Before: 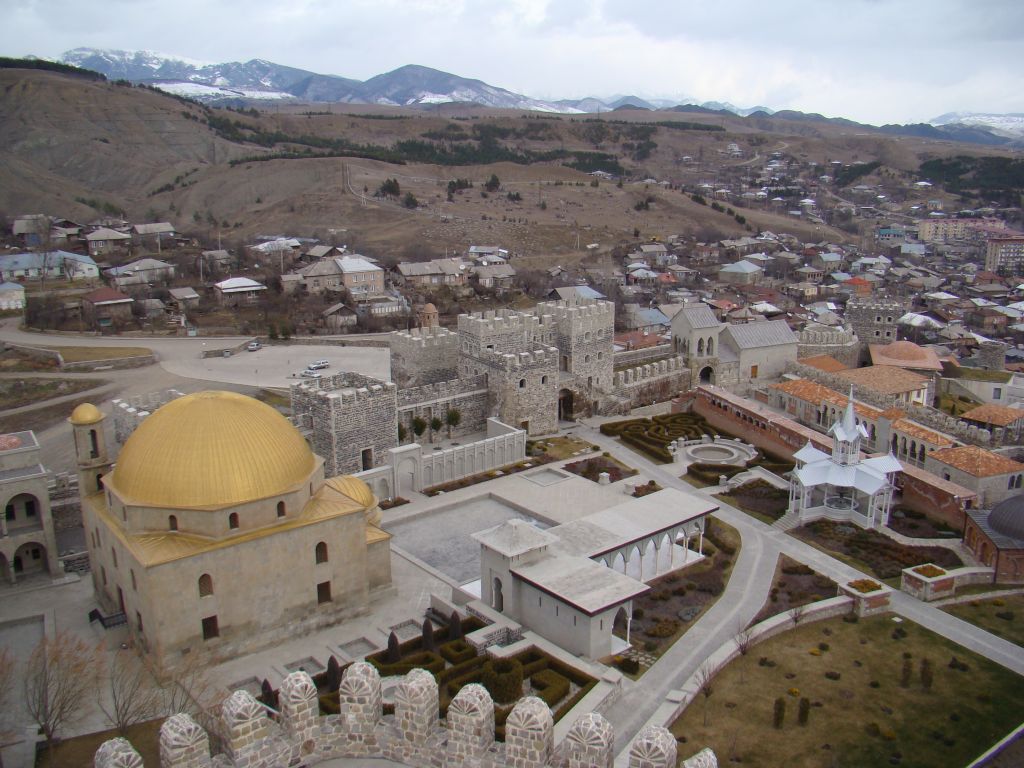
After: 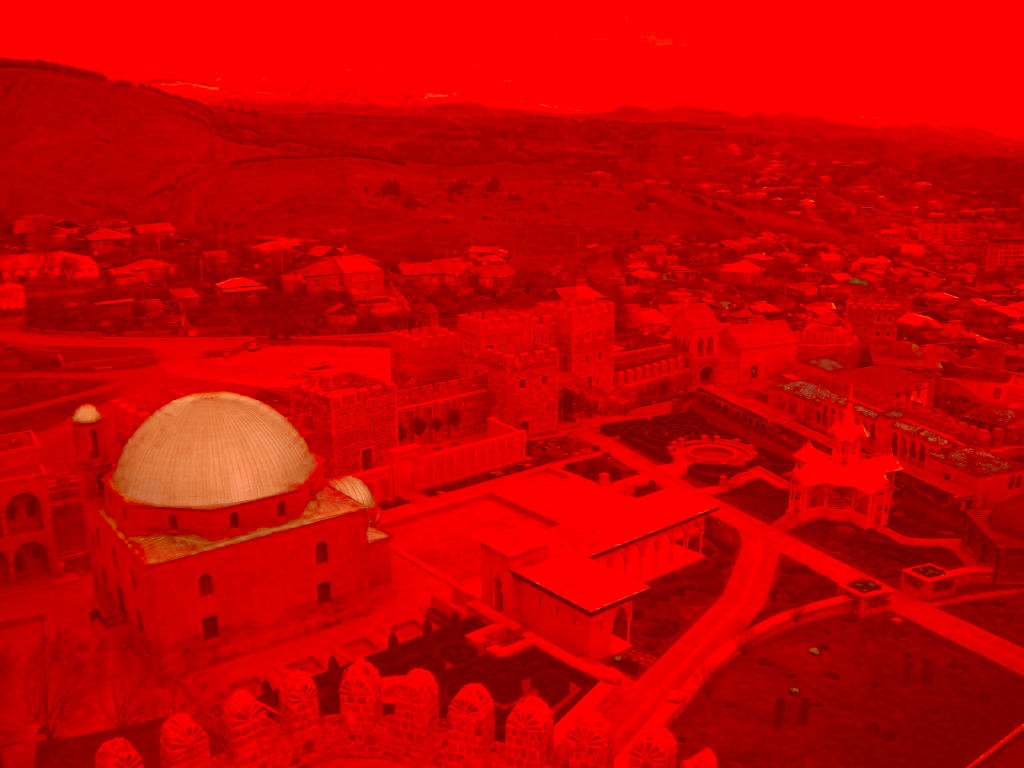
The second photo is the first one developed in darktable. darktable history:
color zones: curves: ch0 [(0, 0.5) (0.125, 0.4) (0.25, 0.5) (0.375, 0.4) (0.5, 0.4) (0.625, 0.6) (0.75, 0.6) (0.875, 0.5)]; ch1 [(0, 0.35) (0.125, 0.45) (0.25, 0.35) (0.375, 0.35) (0.5, 0.35) (0.625, 0.35) (0.75, 0.45) (0.875, 0.35)]; ch2 [(0, 0.6) (0.125, 0.5) (0.25, 0.5) (0.375, 0.6) (0.5, 0.6) (0.625, 0.5) (0.75, 0.5) (0.875, 0.5)], mix 40.95%
color correction: highlights a* -39.66, highlights b* -39.96, shadows a* -39.87, shadows b* -39.27, saturation -2.98
